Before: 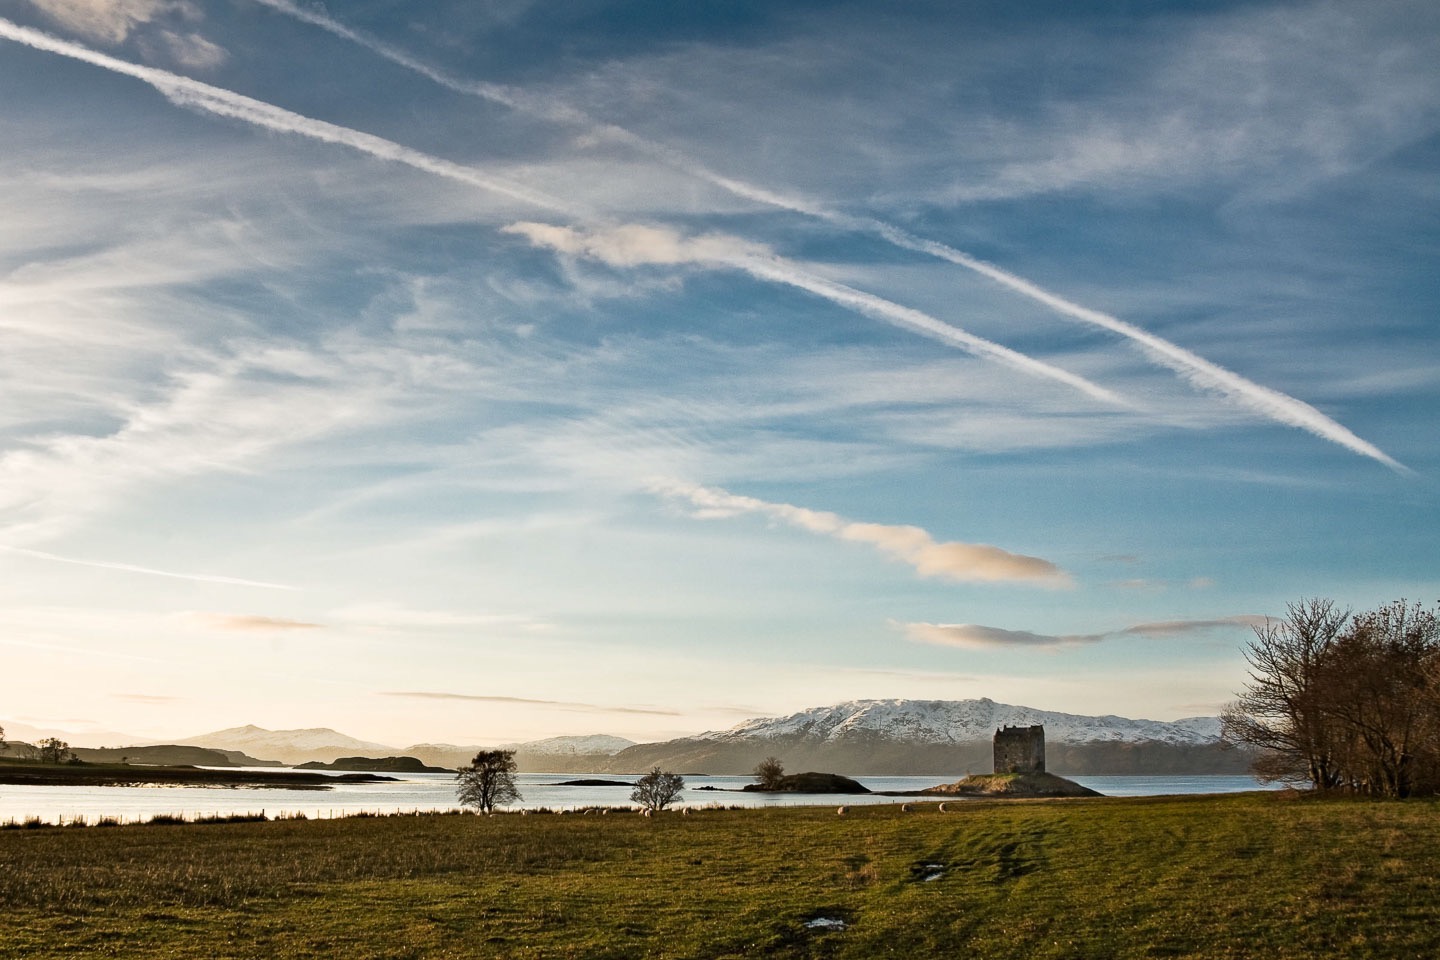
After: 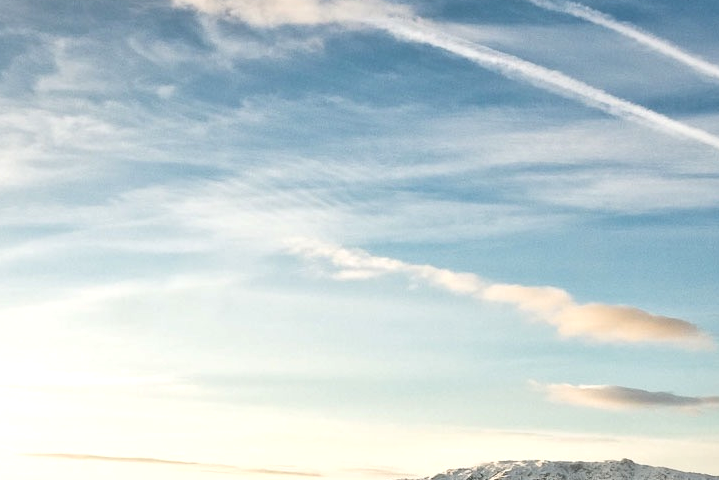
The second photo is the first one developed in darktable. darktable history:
crop: left 25%, top 25%, right 25%, bottom 25%
tone equalizer: -8 EV -0.417 EV, -7 EV -0.389 EV, -6 EV -0.333 EV, -5 EV -0.222 EV, -3 EV 0.222 EV, -2 EV 0.333 EV, -1 EV 0.389 EV, +0 EV 0.417 EV, edges refinement/feathering 500, mask exposure compensation -1.57 EV, preserve details no
